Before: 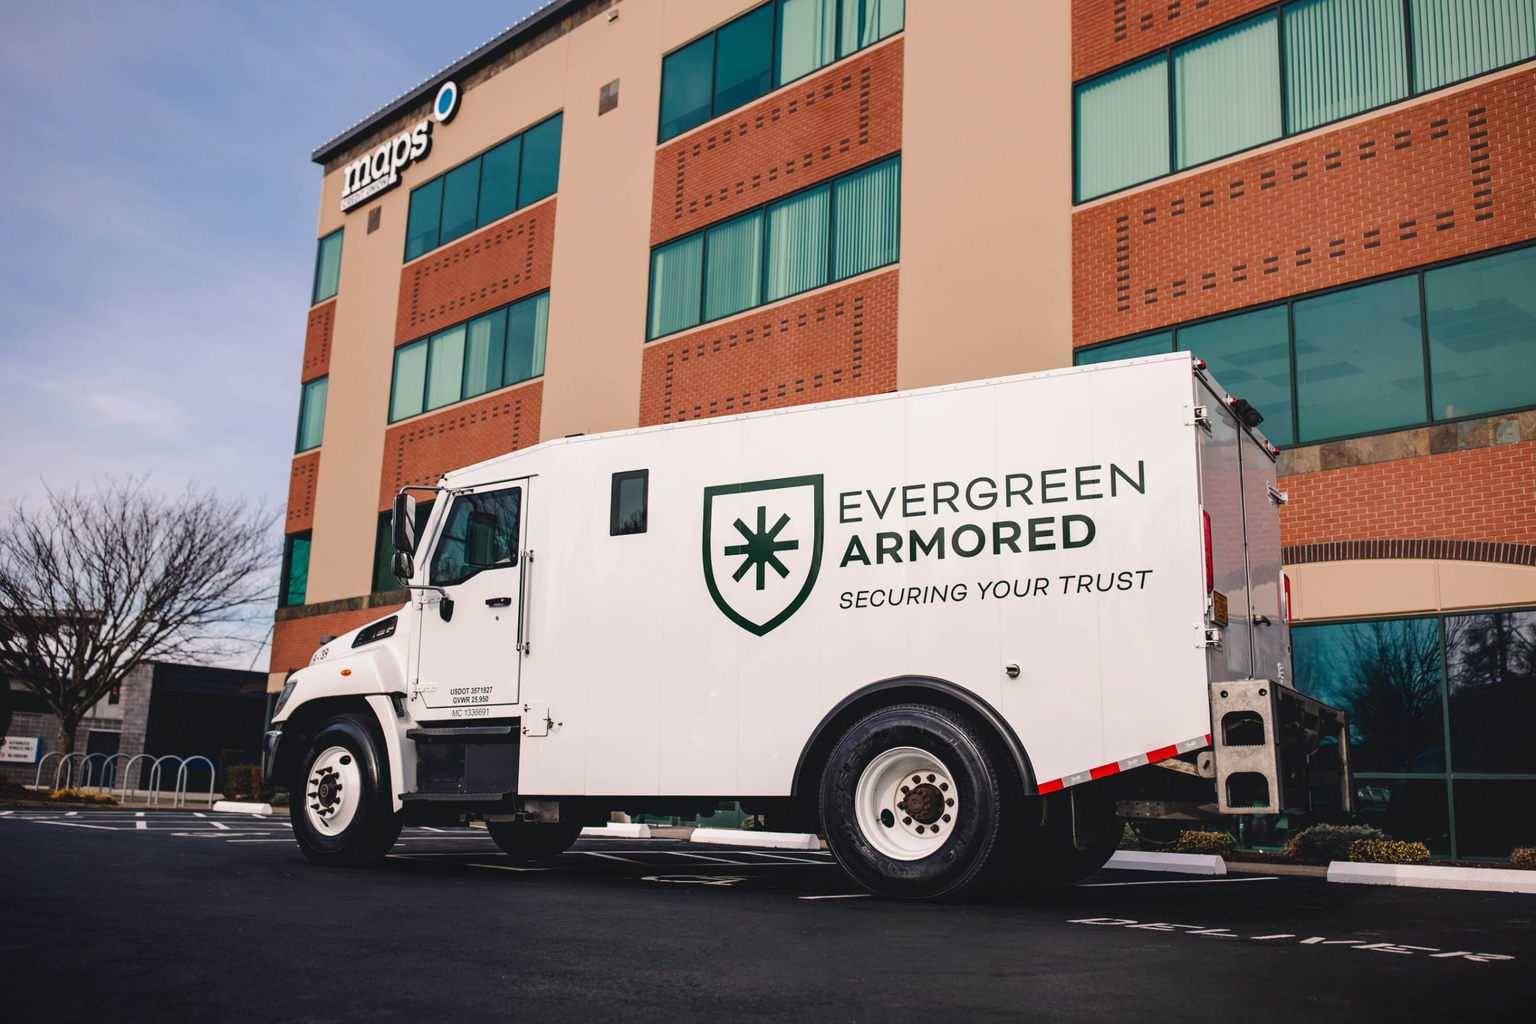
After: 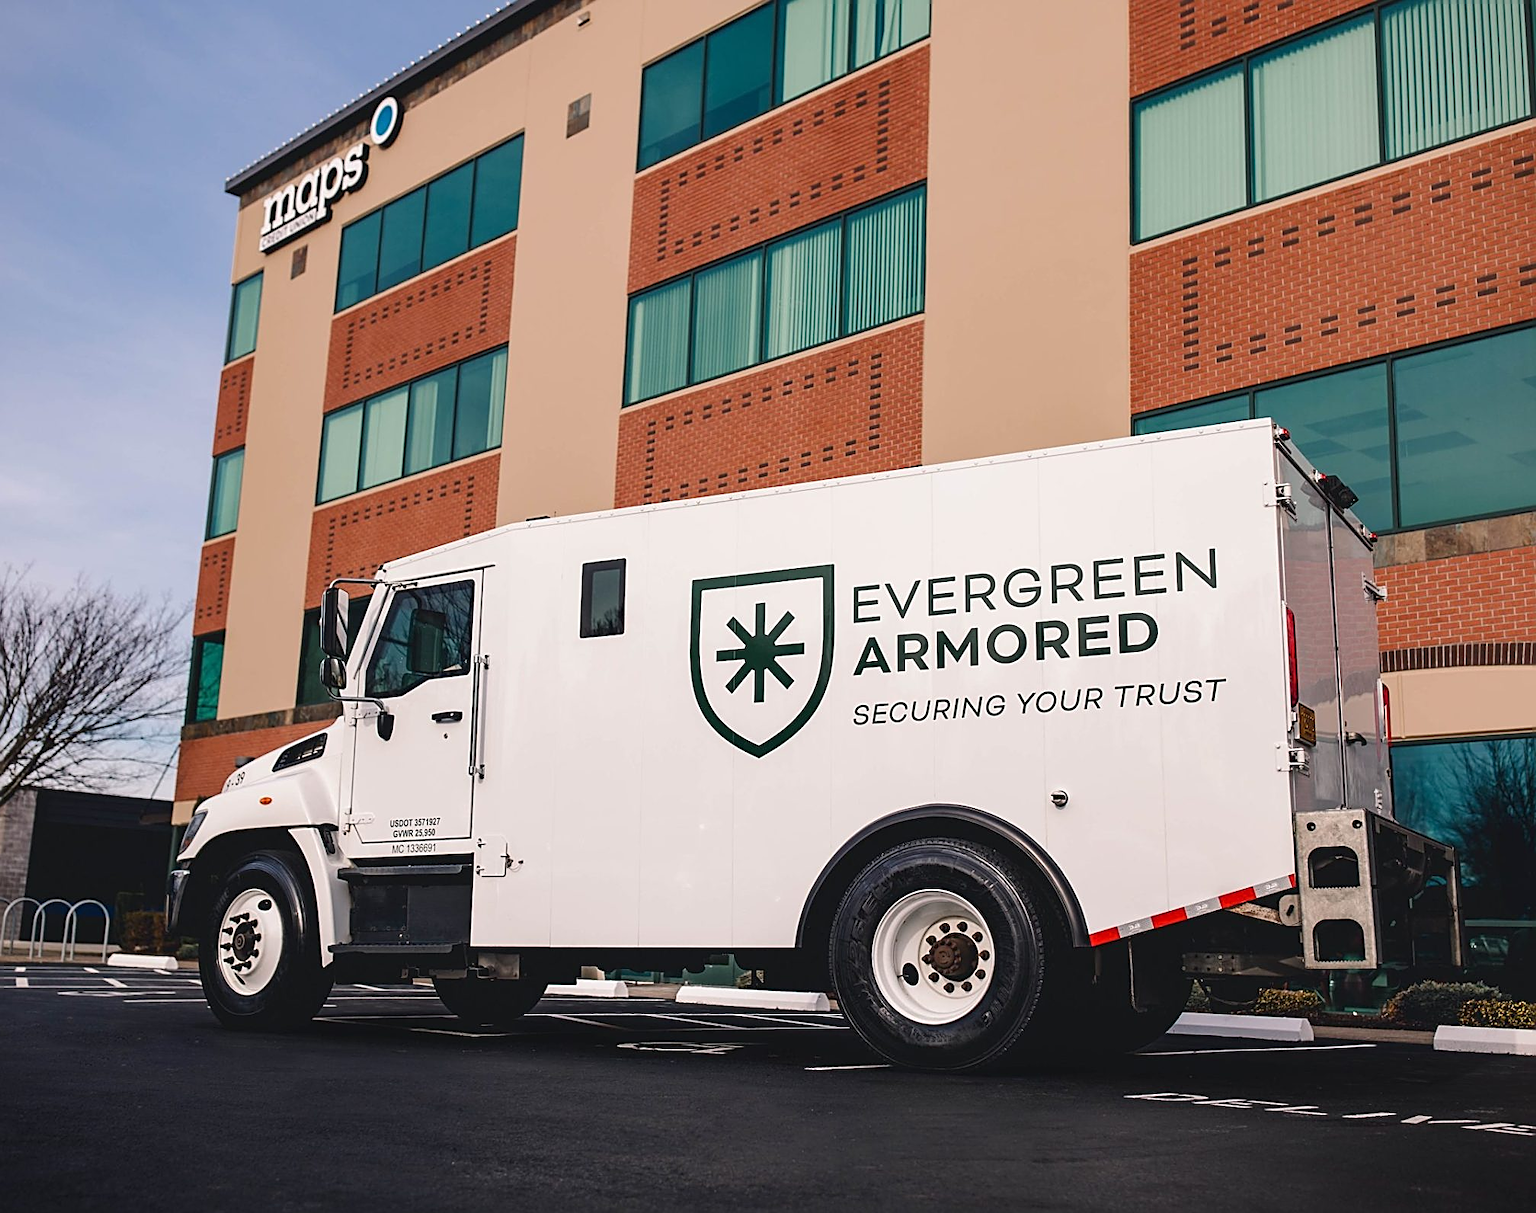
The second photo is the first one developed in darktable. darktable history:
sharpen: amount 0.75
crop: left 8.026%, right 7.374%
